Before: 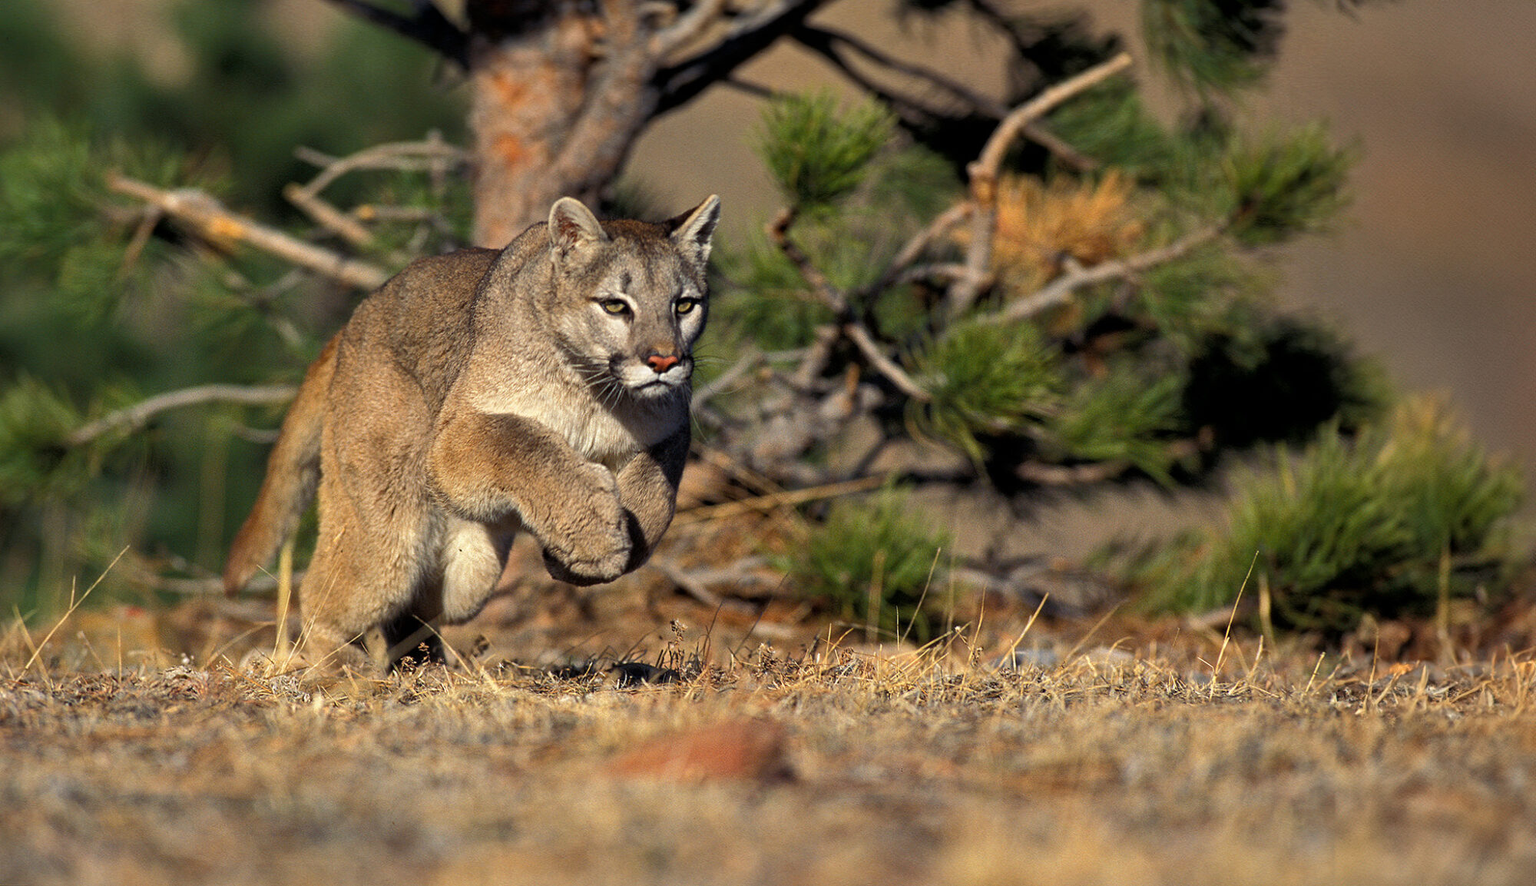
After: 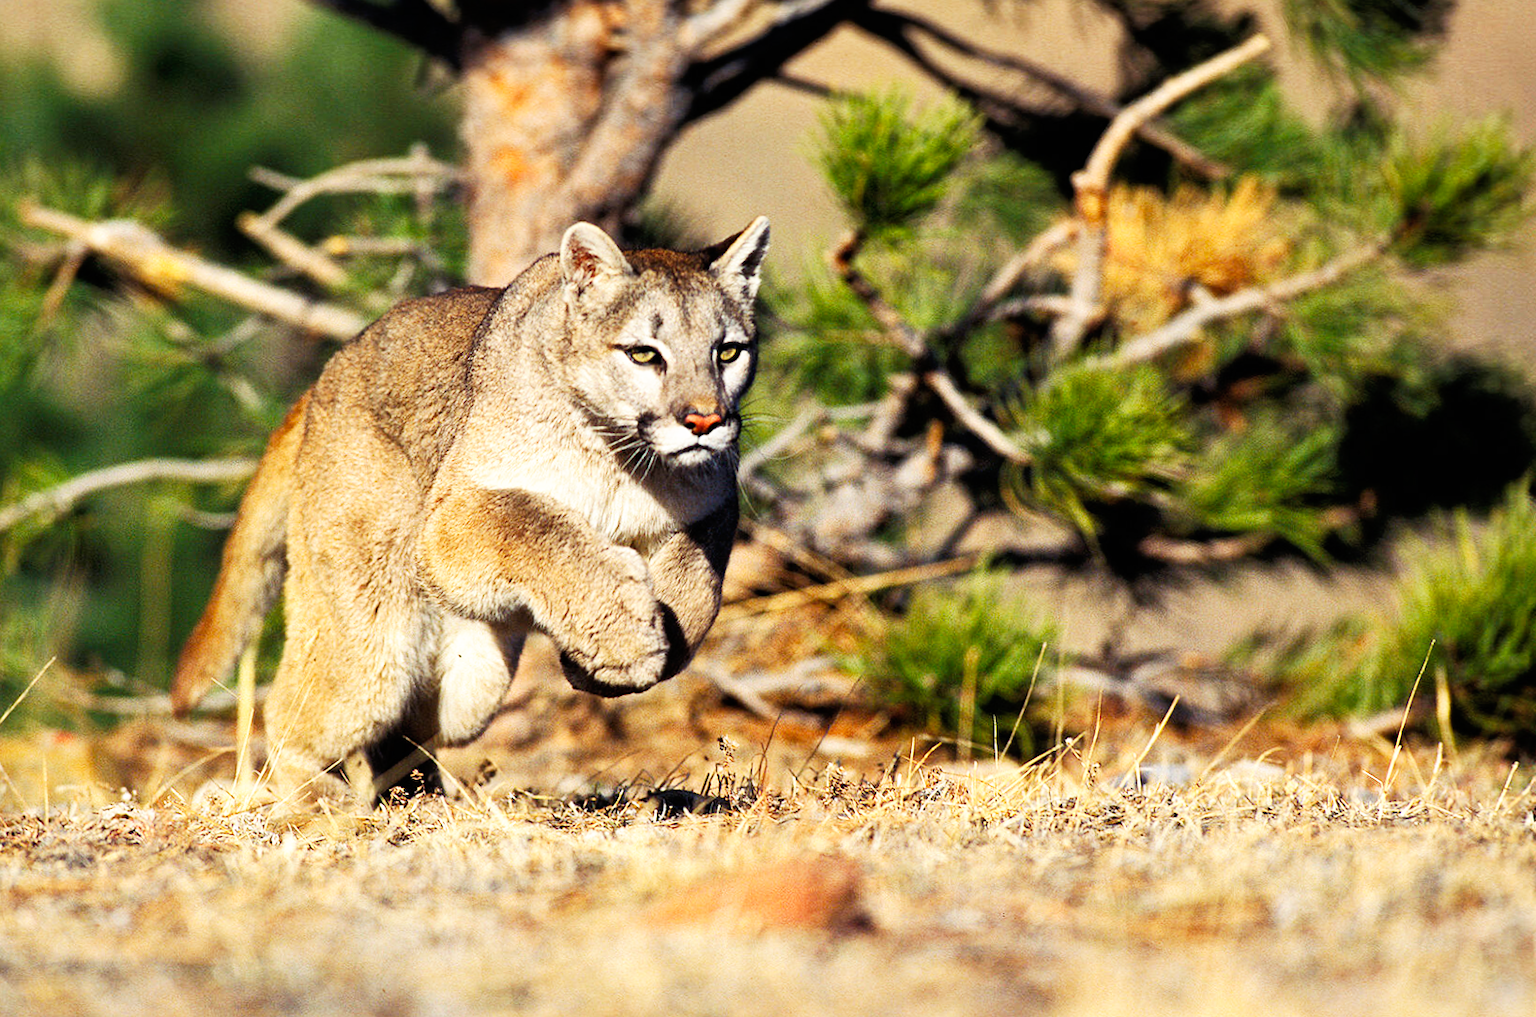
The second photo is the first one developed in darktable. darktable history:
crop and rotate: angle 1°, left 4.281%, top 0.642%, right 11.383%, bottom 2.486%
base curve: curves: ch0 [(0, 0) (0.007, 0.004) (0.027, 0.03) (0.046, 0.07) (0.207, 0.54) (0.442, 0.872) (0.673, 0.972) (1, 1)], preserve colors none
